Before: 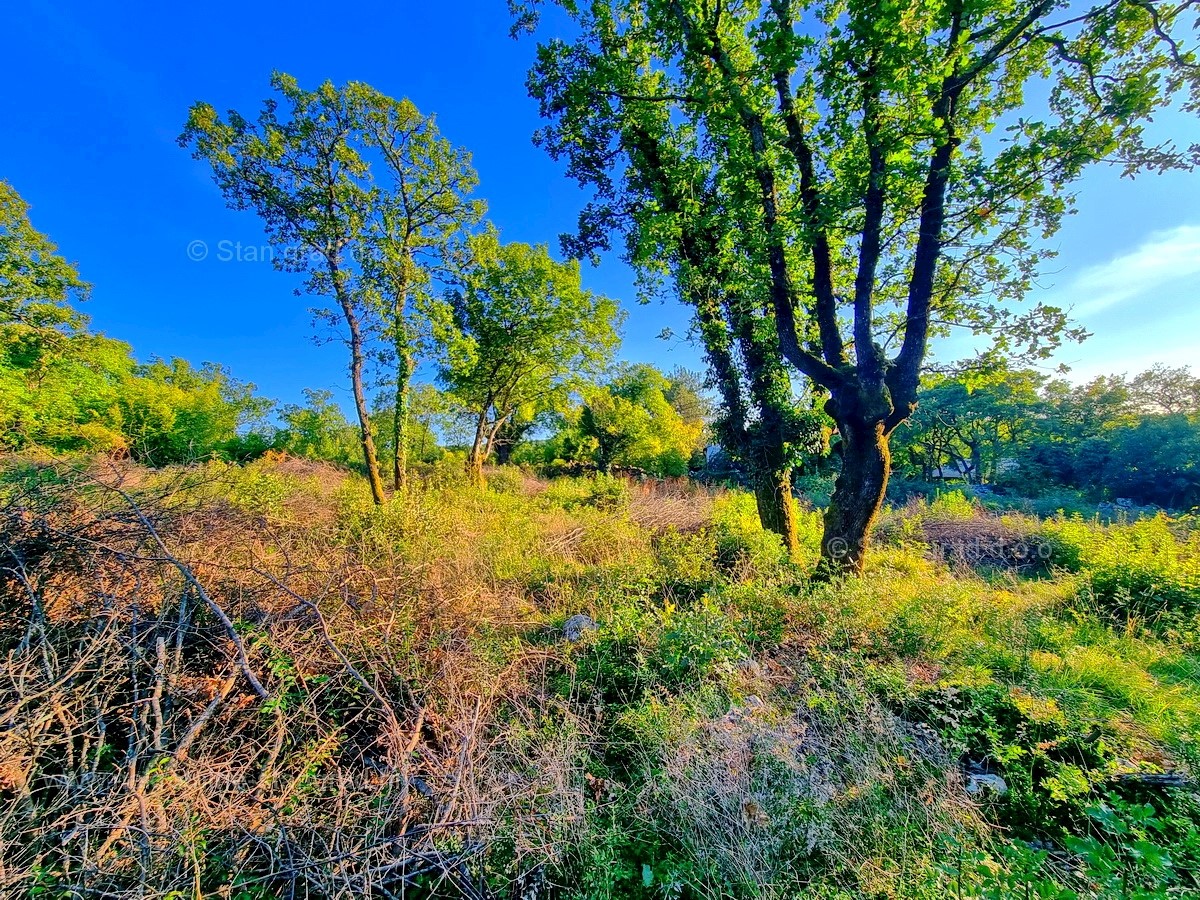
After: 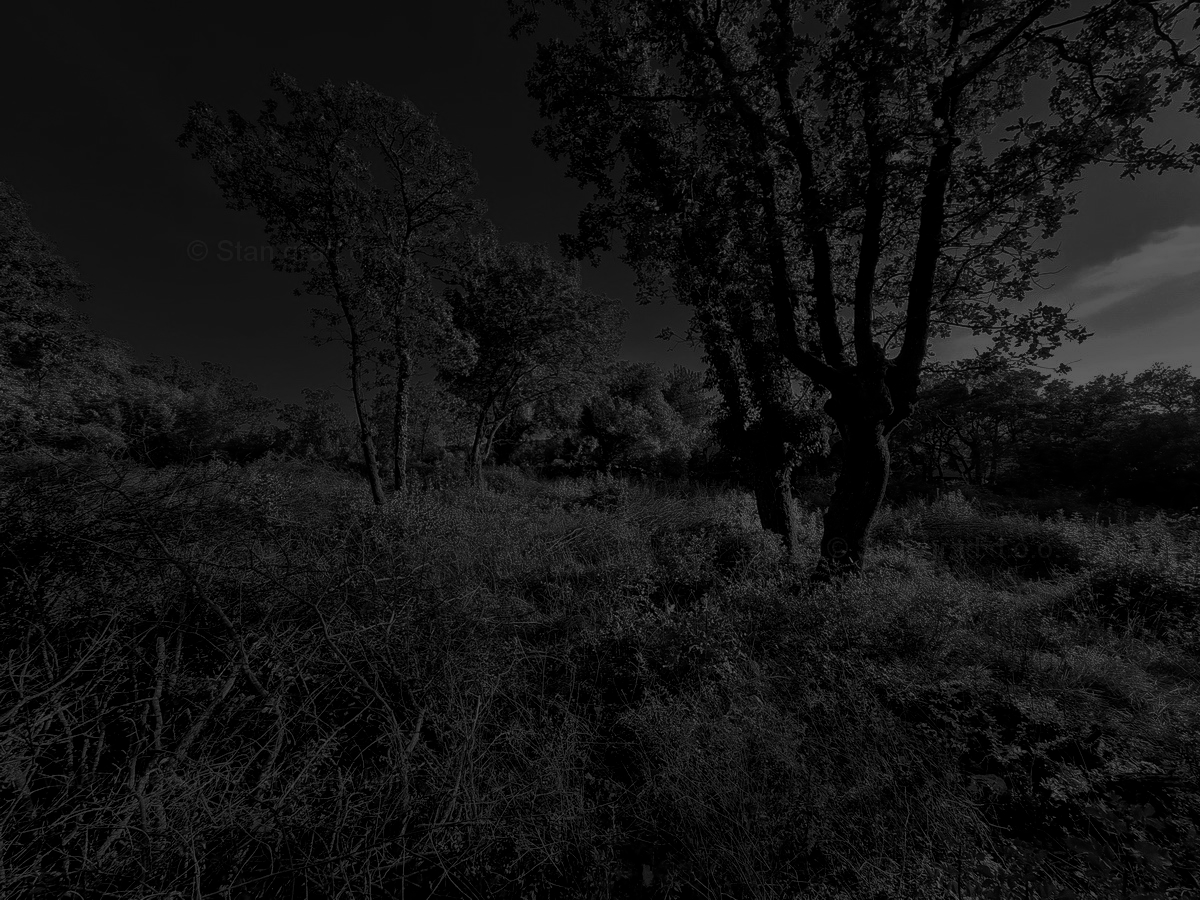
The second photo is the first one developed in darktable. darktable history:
contrast brightness saturation: contrast 0.02, brightness -1, saturation -1
exposure: black level correction -0.036, exposure -0.497 EV
